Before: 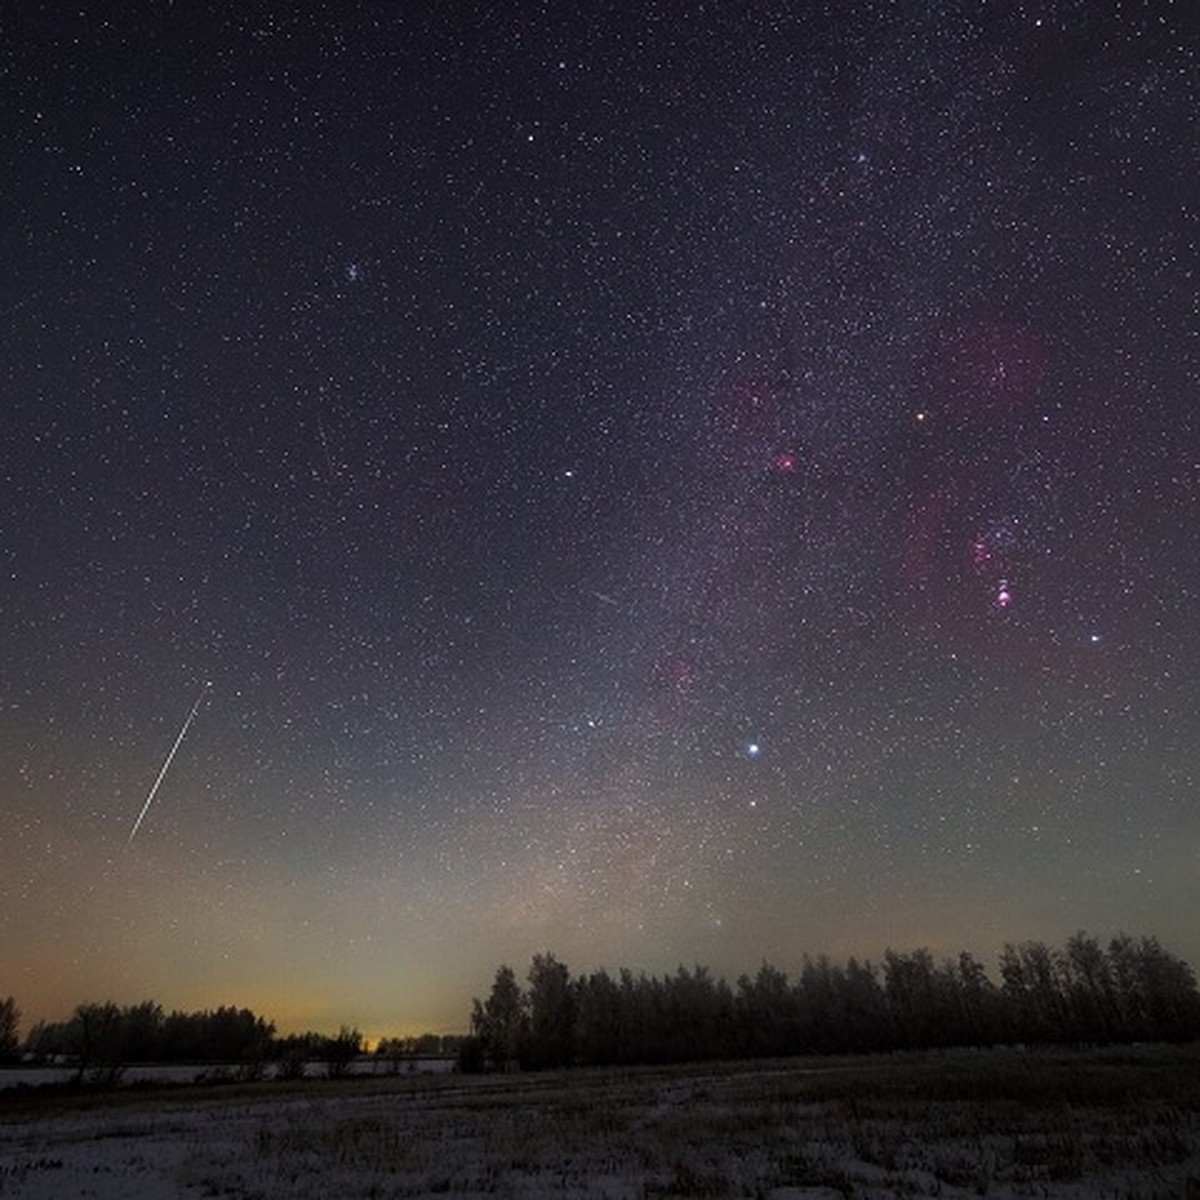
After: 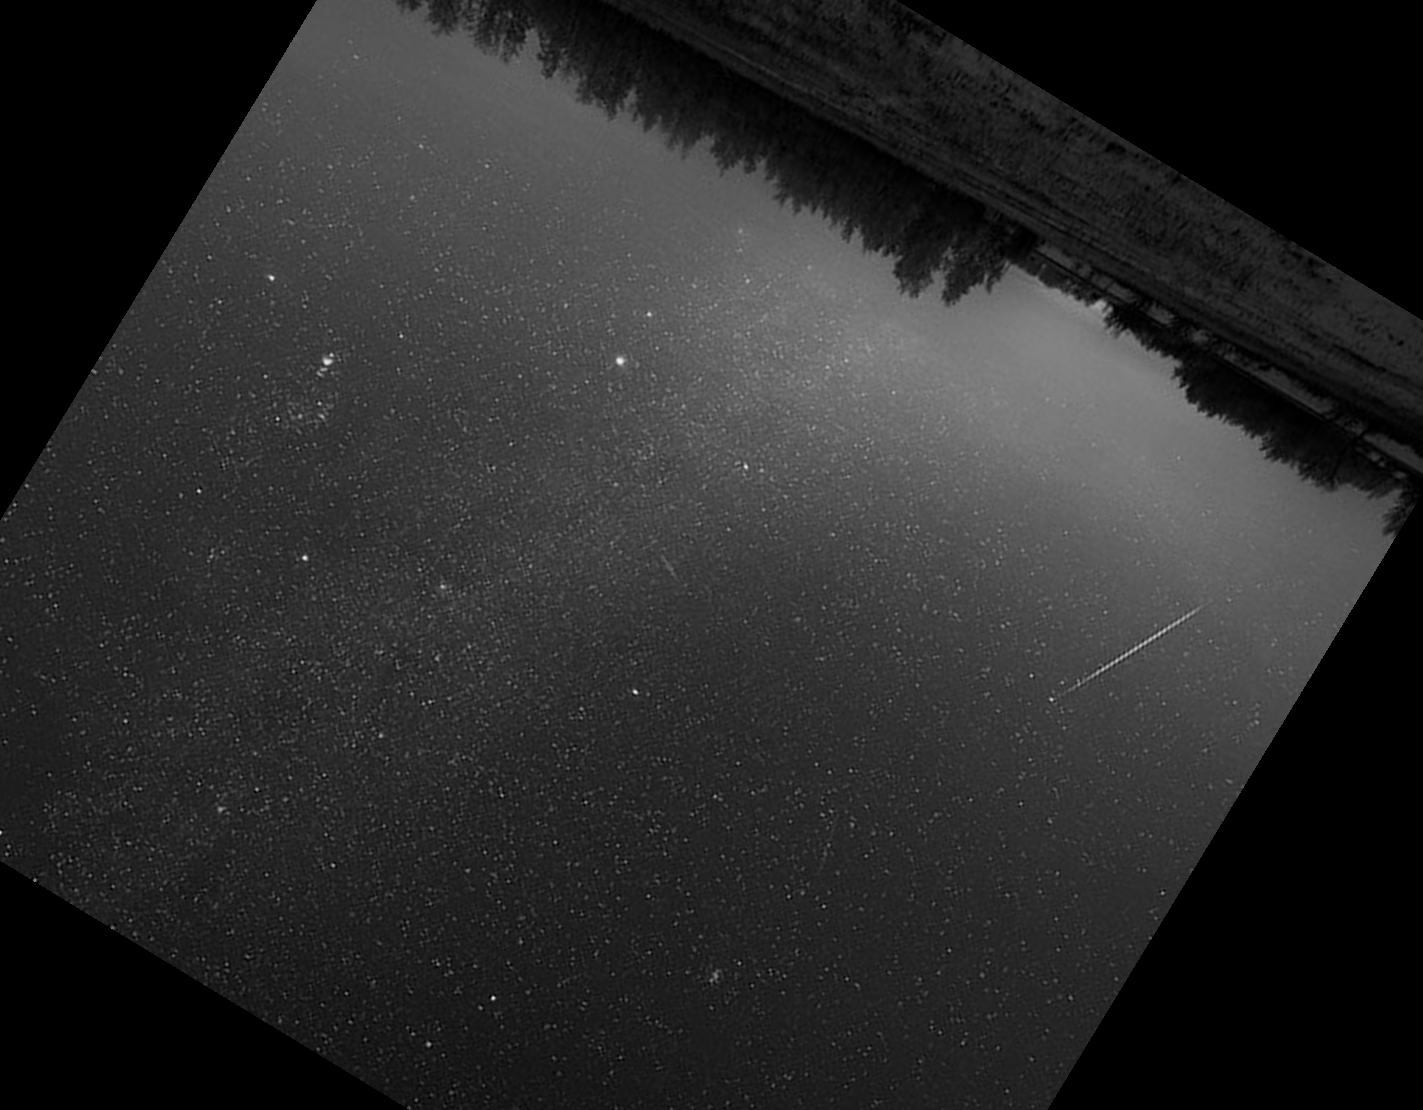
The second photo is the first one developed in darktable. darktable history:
monochrome: a 73.58, b 64.21
crop and rotate: angle 148.68°, left 9.111%, top 15.603%, right 4.588%, bottom 17.041%
